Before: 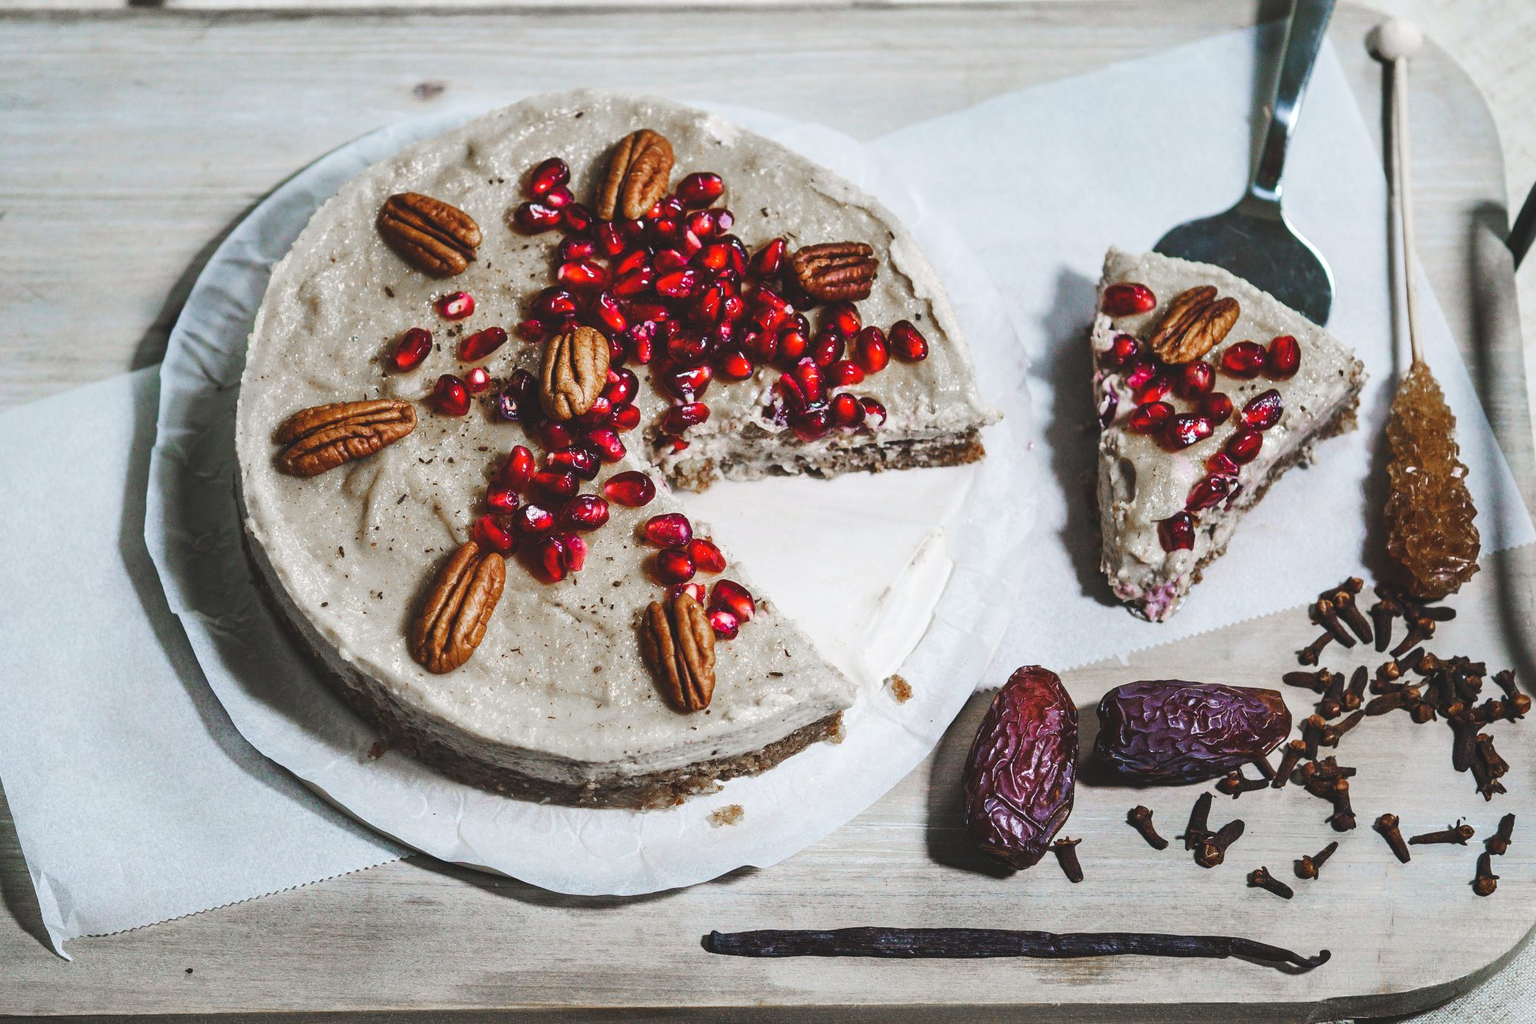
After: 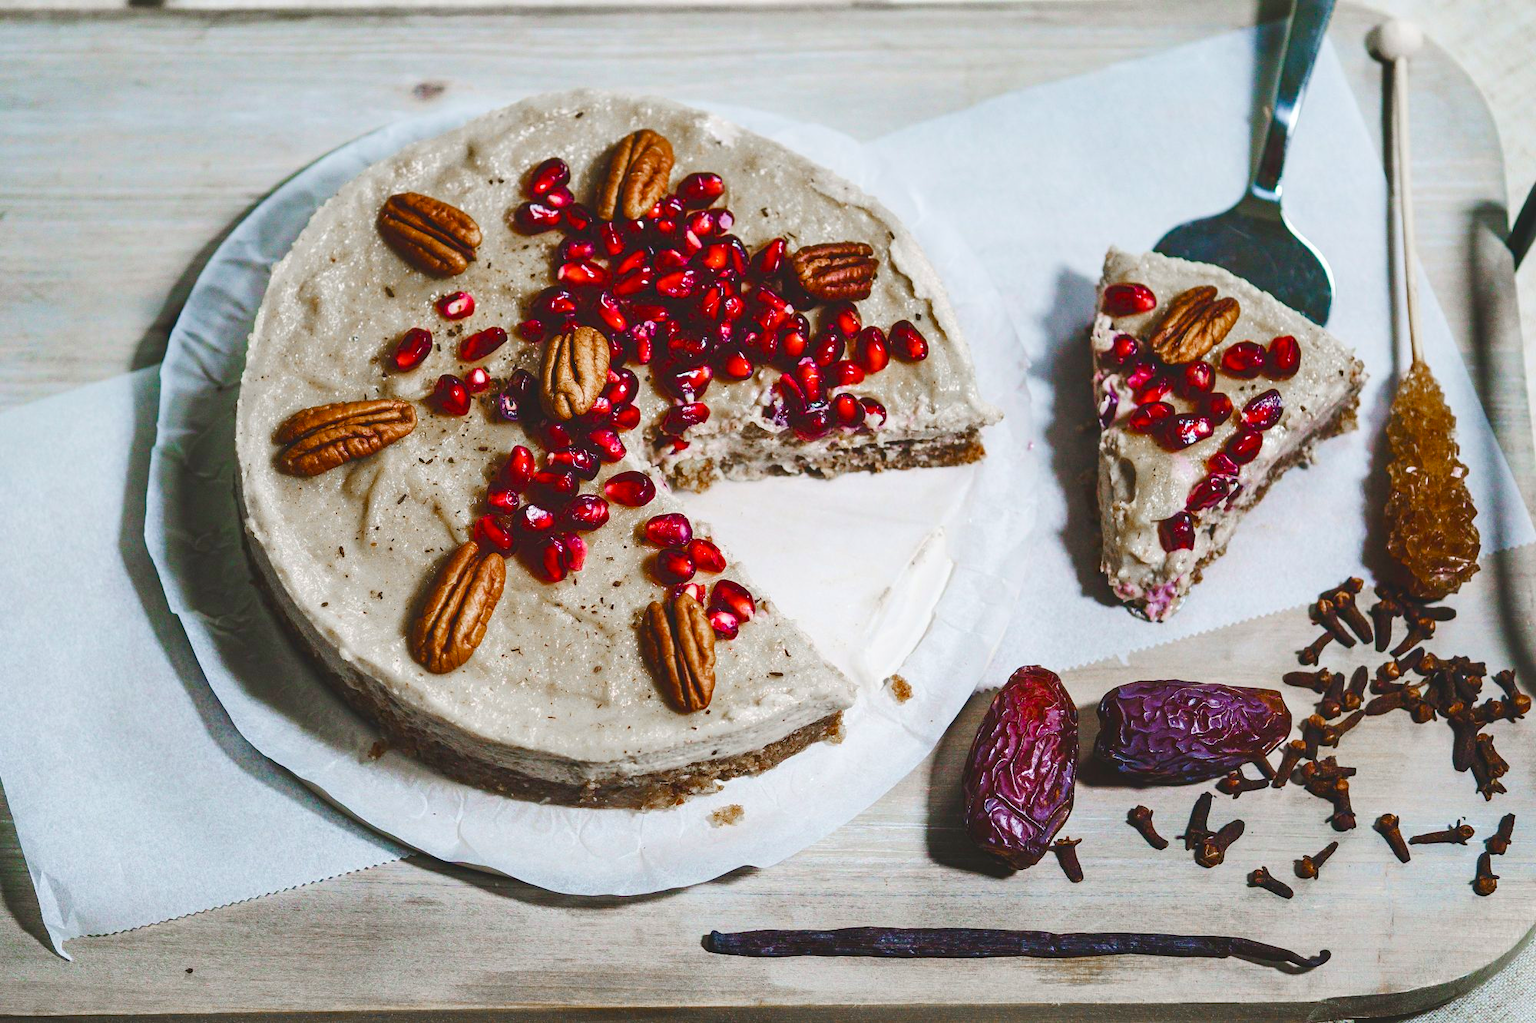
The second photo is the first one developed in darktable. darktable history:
color balance rgb: perceptual saturation grading › global saturation 25.215%, perceptual saturation grading › highlights -50.549%, perceptual saturation grading › shadows 31.061%, global vibrance 30.289%
velvia: on, module defaults
